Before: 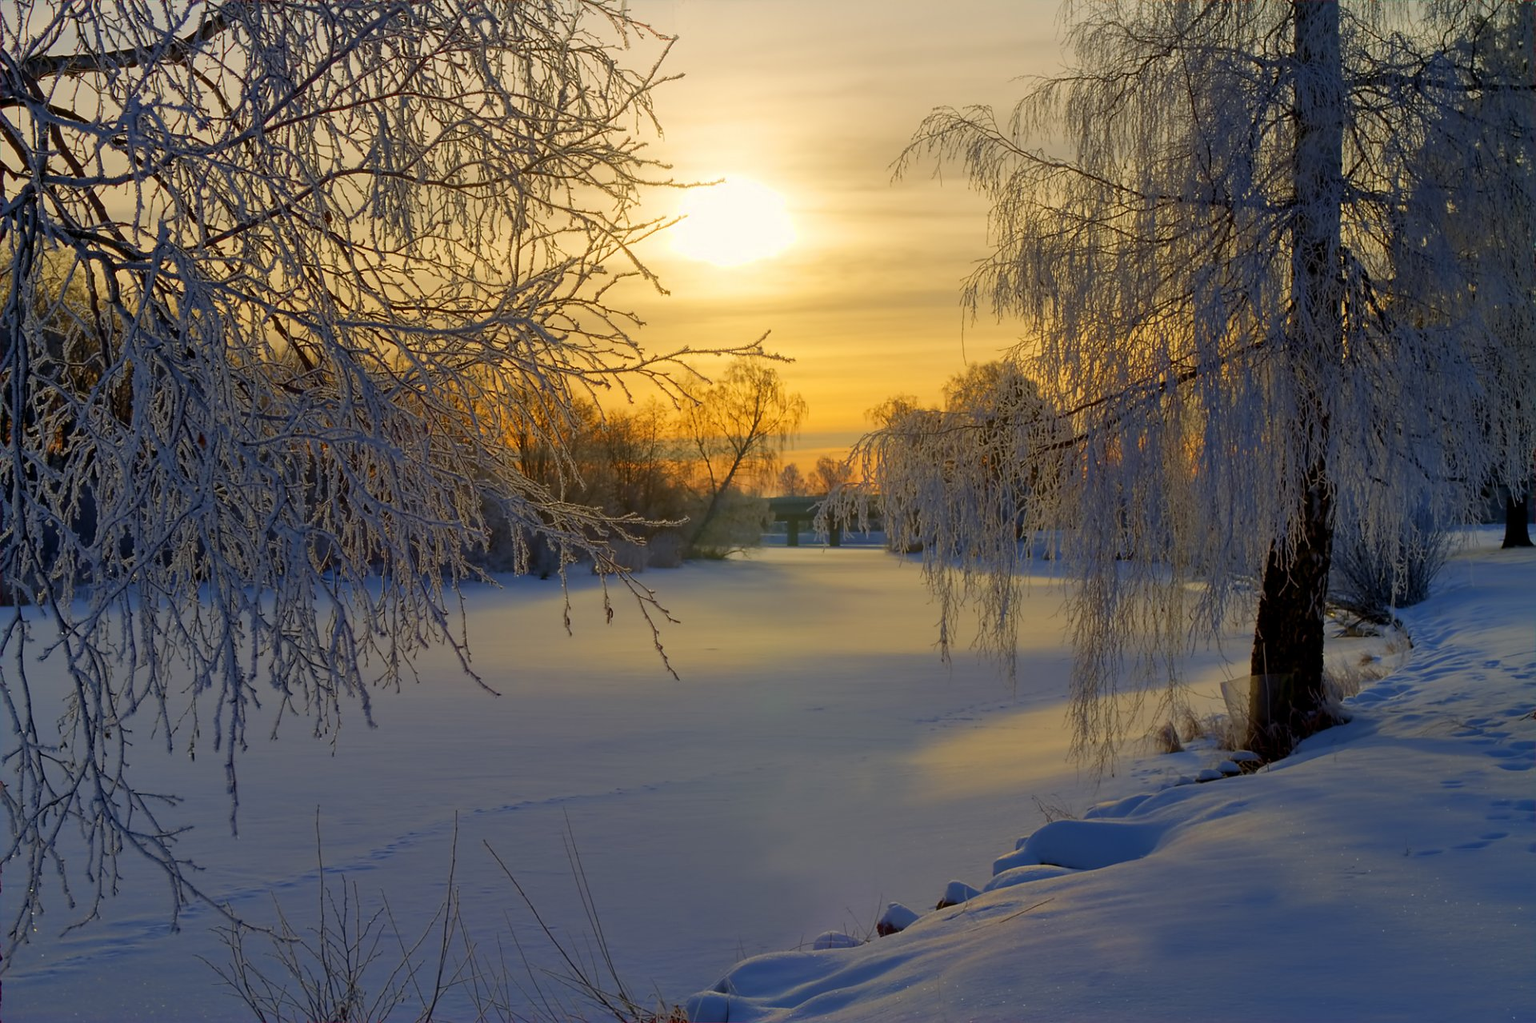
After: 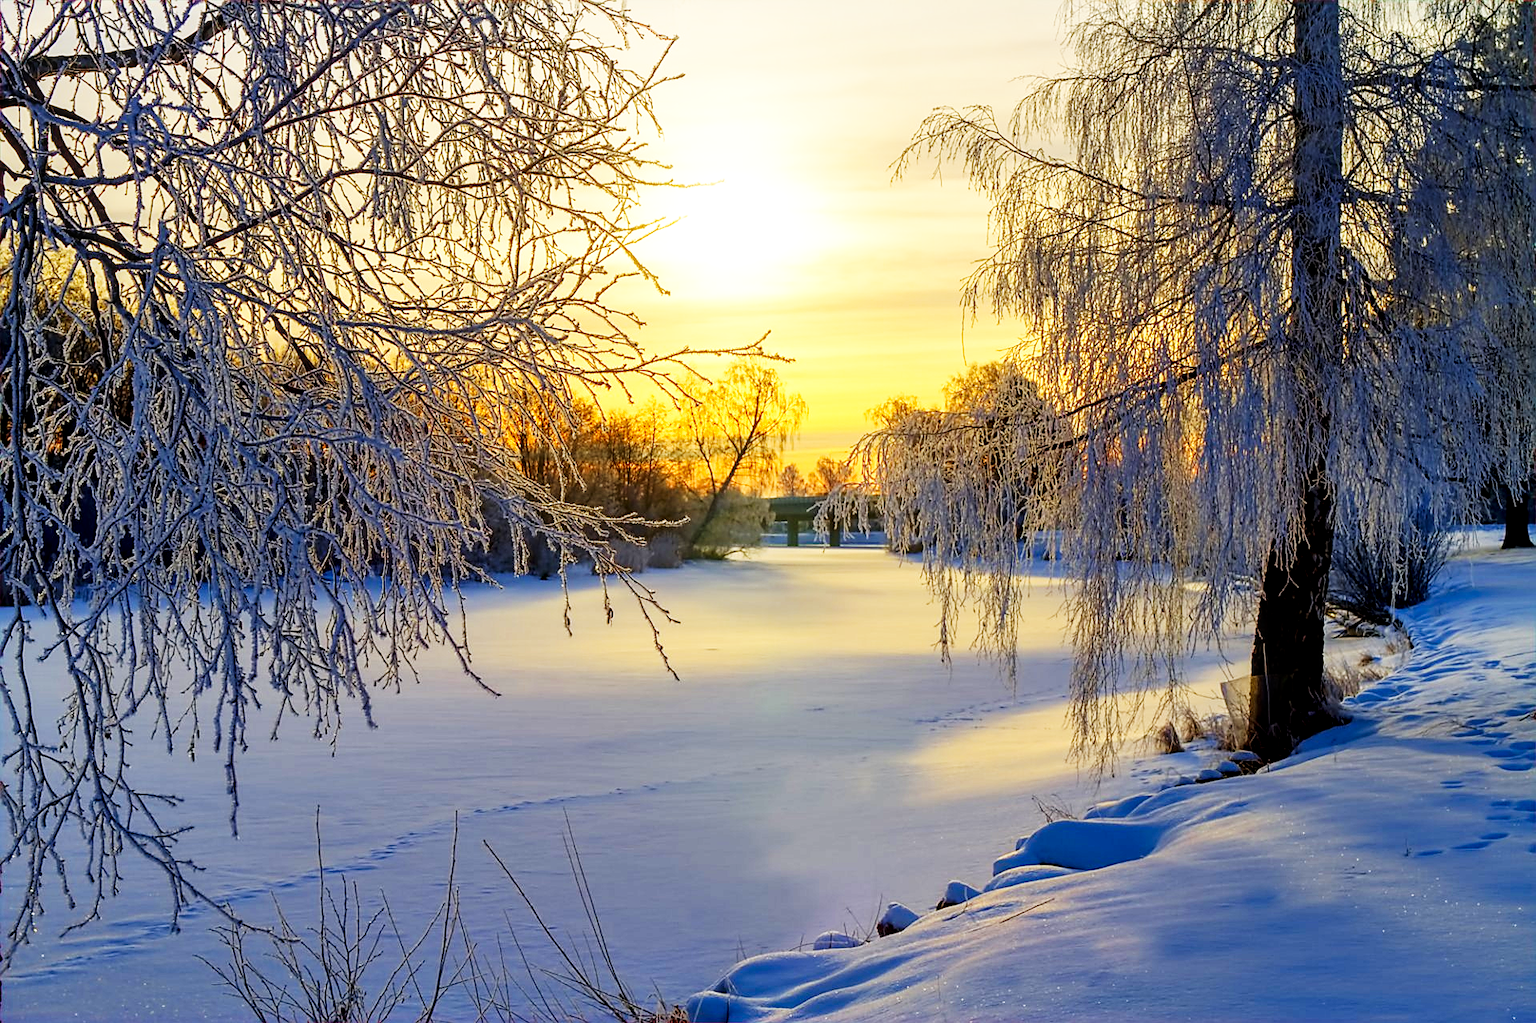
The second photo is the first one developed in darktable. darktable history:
base curve: curves: ch0 [(0, 0) (0.007, 0.004) (0.027, 0.03) (0.046, 0.07) (0.207, 0.54) (0.442, 0.872) (0.673, 0.972) (1, 1)], preserve colors none
sharpen: on, module defaults
local contrast: detail 130%
